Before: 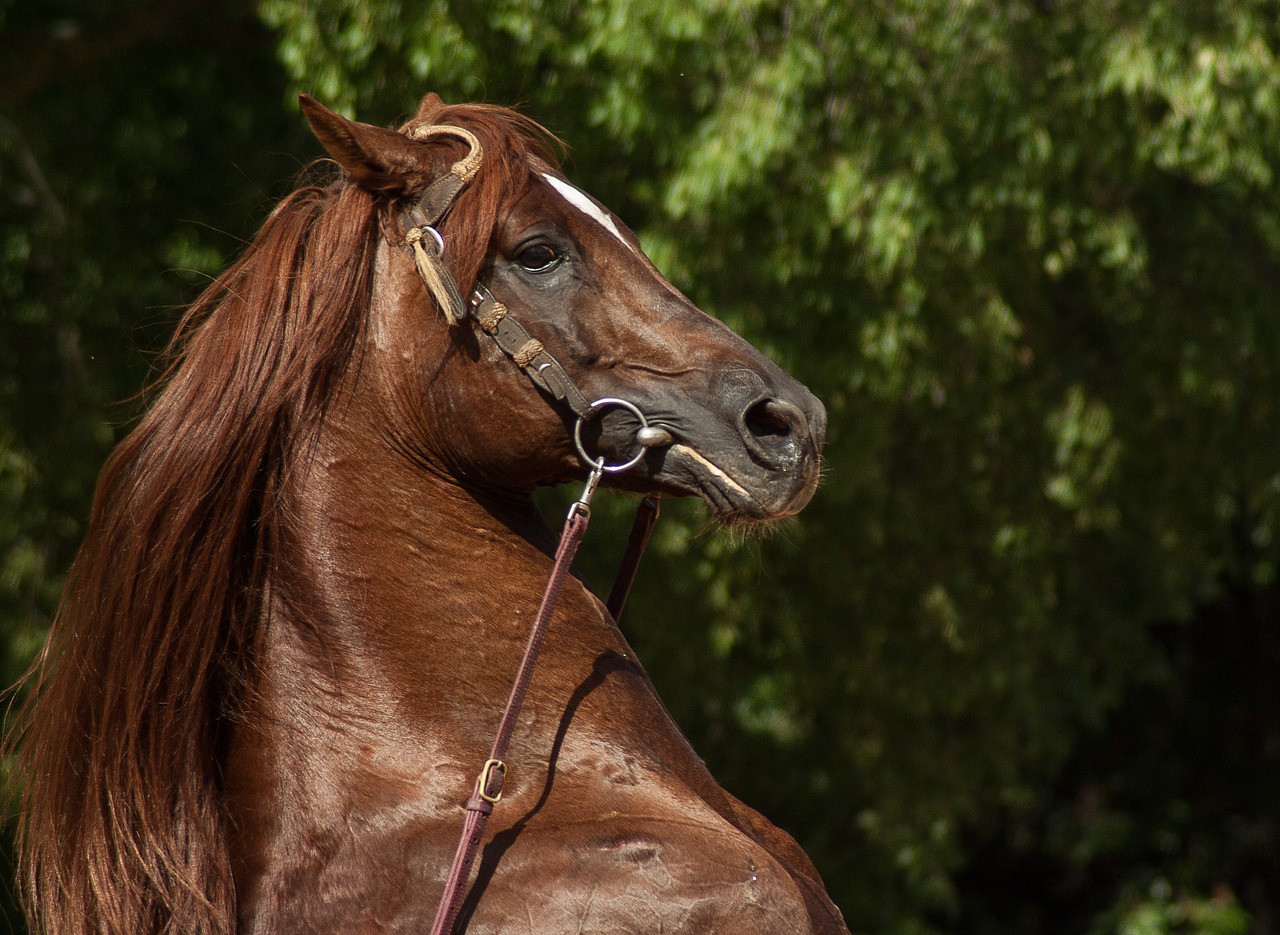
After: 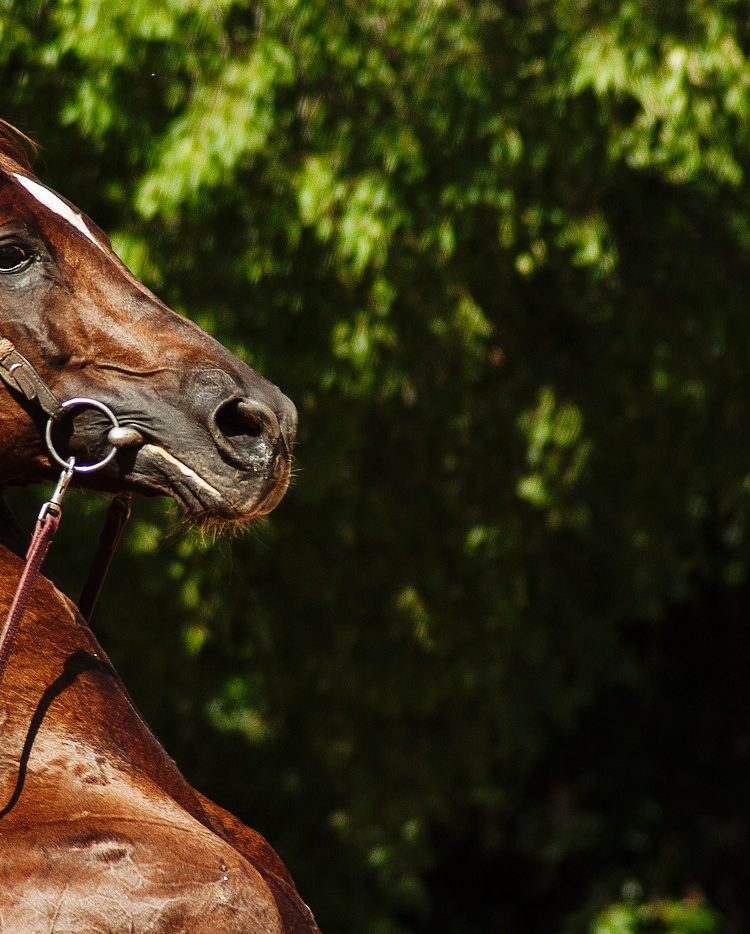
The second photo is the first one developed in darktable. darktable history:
base curve: curves: ch0 [(0, 0) (0.036, 0.025) (0.121, 0.166) (0.206, 0.329) (0.605, 0.79) (1, 1)], preserve colors none
crop: left 41.402%
